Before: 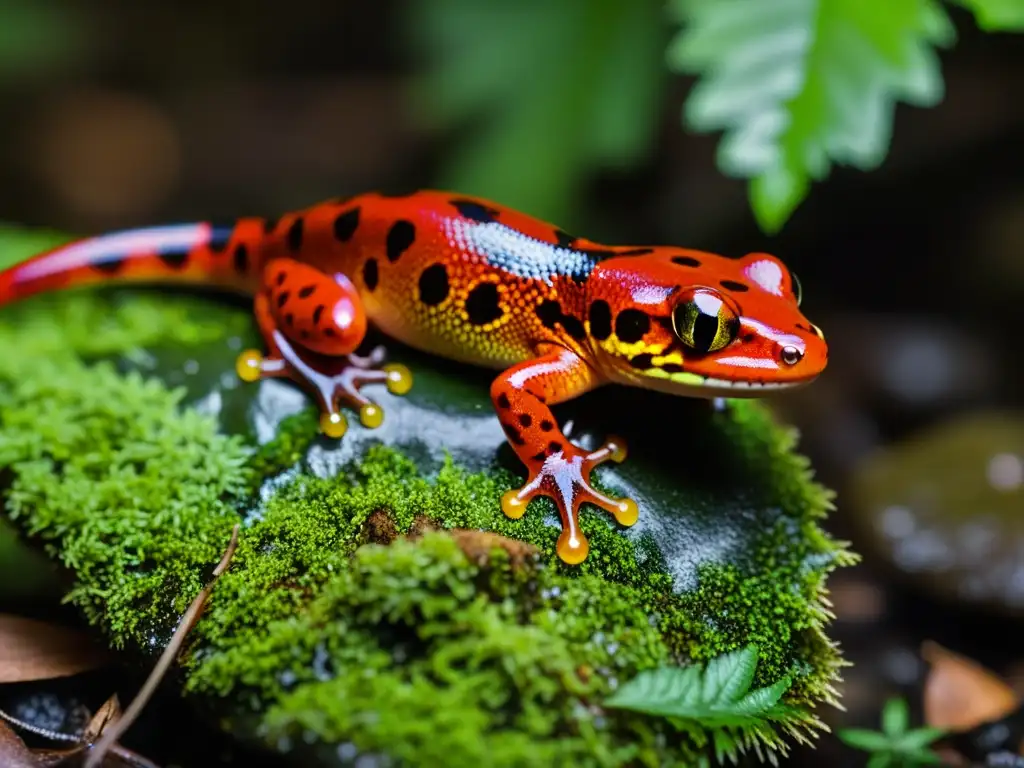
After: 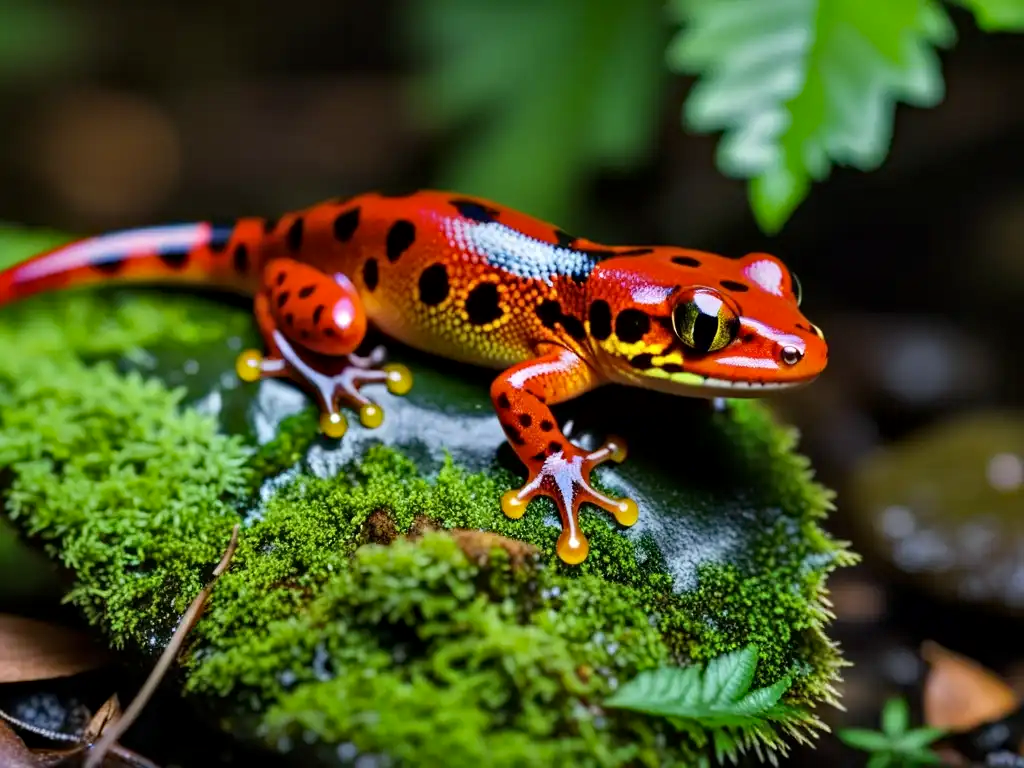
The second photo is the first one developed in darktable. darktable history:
local contrast: mode bilateral grid, contrast 21, coarseness 50, detail 119%, midtone range 0.2
haze removal: compatibility mode true, adaptive false
